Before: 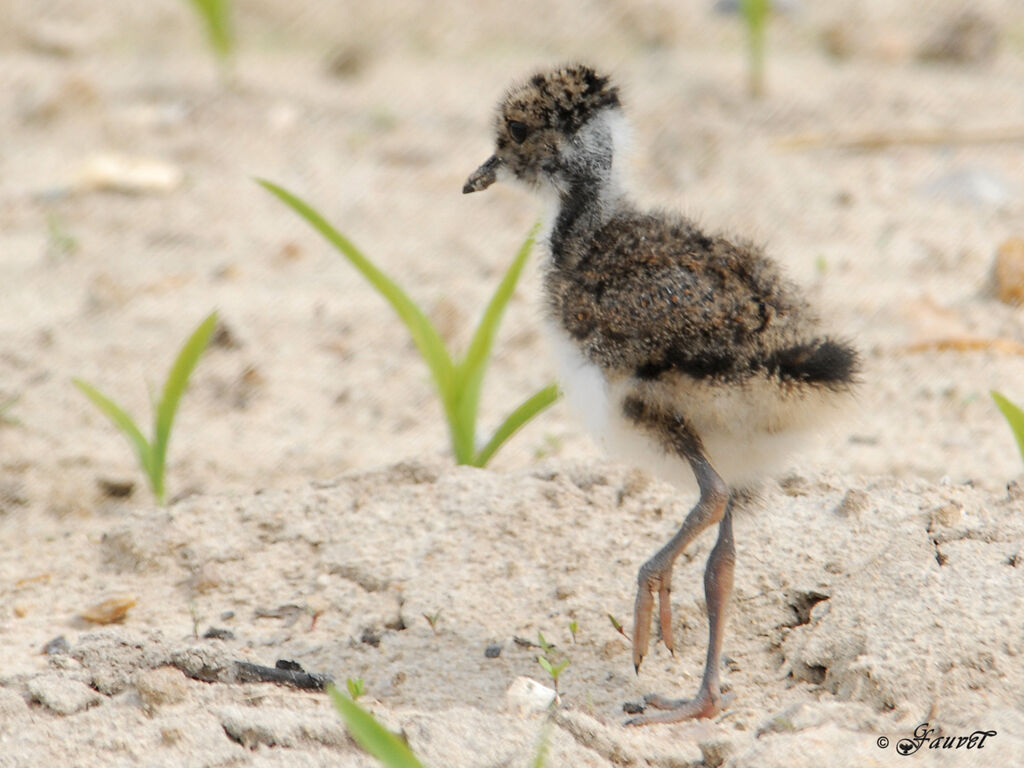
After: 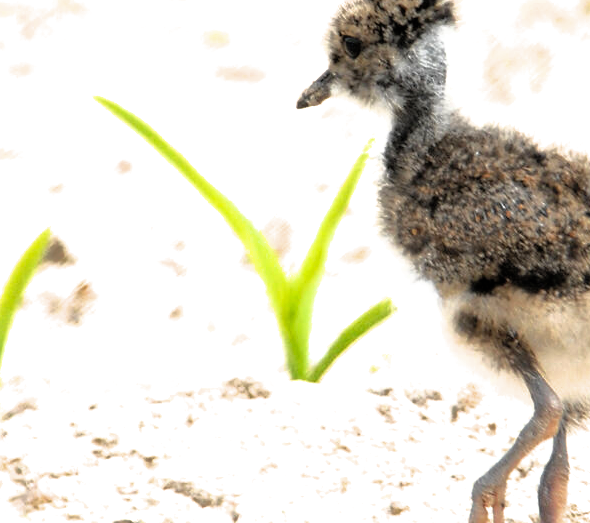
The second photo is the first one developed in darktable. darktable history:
shadows and highlights: on, module defaults
exposure: black level correction 0, exposure 0.692 EV, compensate highlight preservation false
filmic rgb: black relative exposure -8.27 EV, white relative exposure 2.2 EV, target white luminance 99.882%, hardness 7.06, latitude 74.56%, contrast 1.325, highlights saturation mix -2.44%, shadows ↔ highlights balance 29.78%, contrast in shadows safe
crop: left 16.219%, top 11.188%, right 26.143%, bottom 20.621%
